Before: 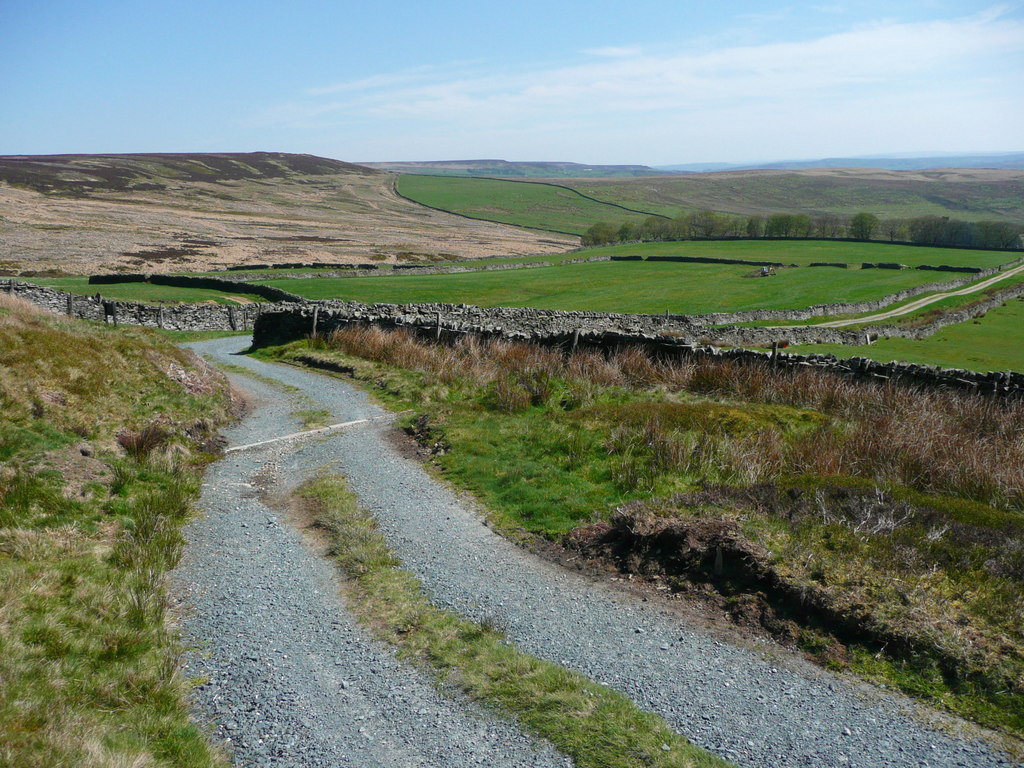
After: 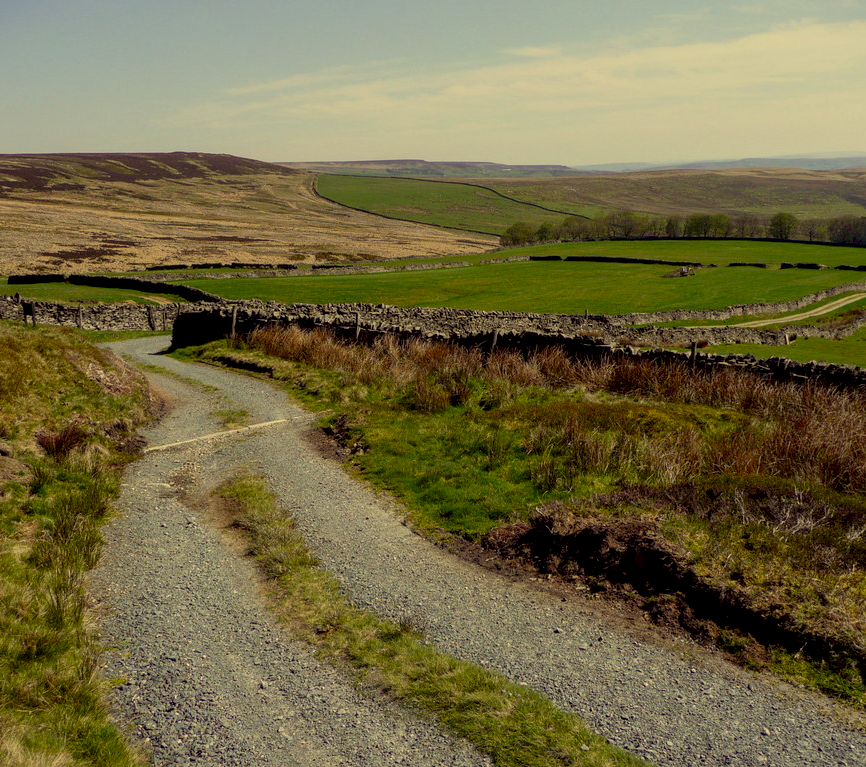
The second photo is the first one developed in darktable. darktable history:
crop: left 8.002%, right 7.394%
exposure: black level correction 0.011, exposure -0.473 EV, compensate highlight preservation false
tone equalizer: edges refinement/feathering 500, mask exposure compensation -1.57 EV, preserve details no
local contrast: on, module defaults
color correction: highlights a* -0.537, highlights b* 39.92, shadows a* 9.89, shadows b* -0.781
